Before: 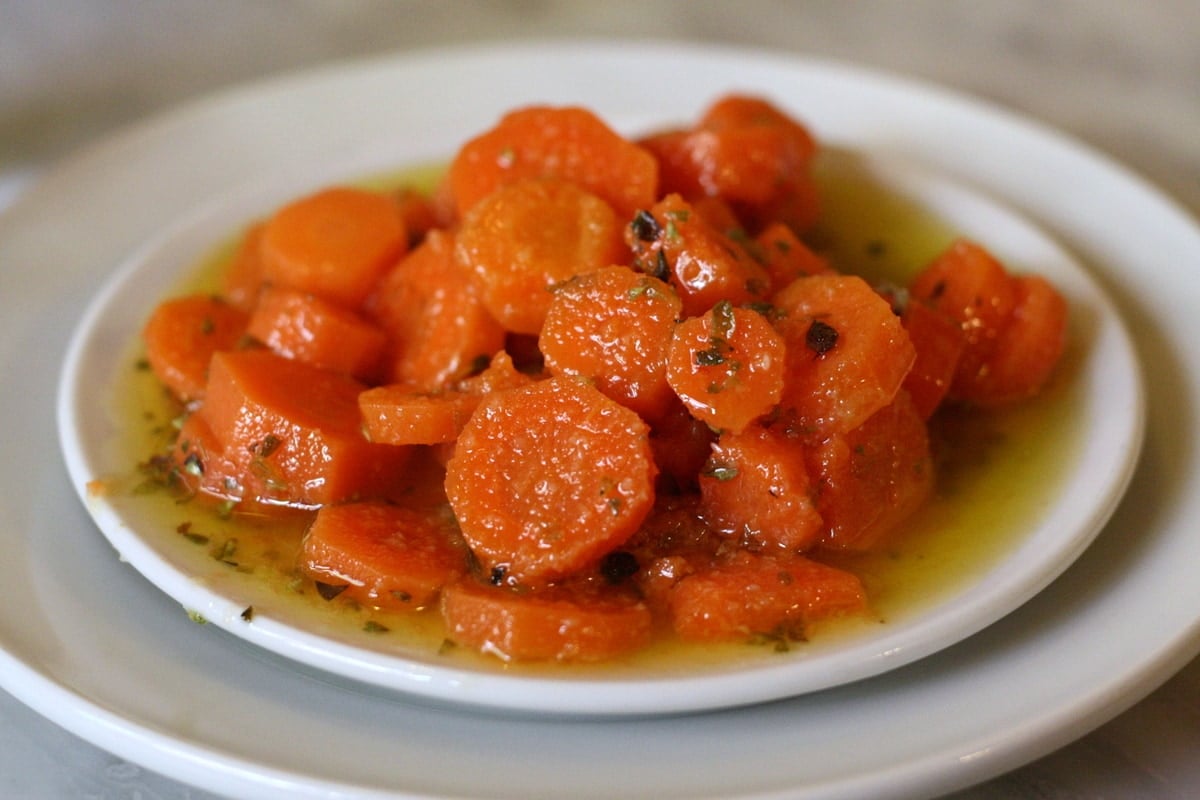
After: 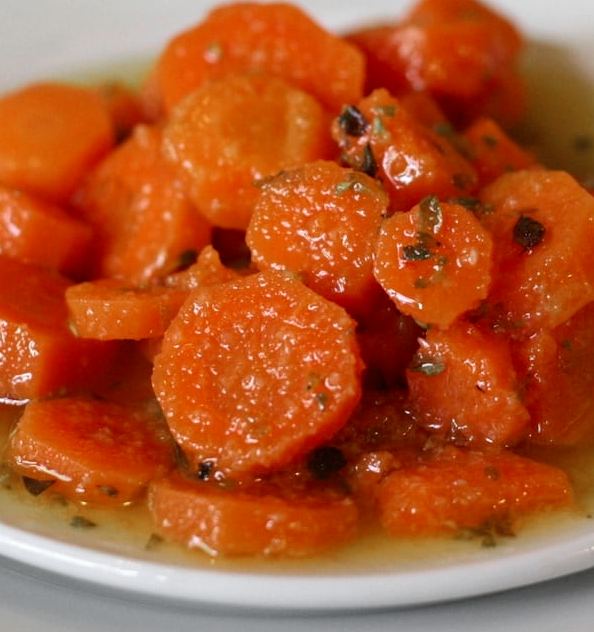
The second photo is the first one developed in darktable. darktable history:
crop and rotate: angle 0.021°, left 24.424%, top 13.175%, right 26.047%, bottom 7.657%
color zones: curves: ch1 [(0, 0.638) (0.193, 0.442) (0.286, 0.15) (0.429, 0.14) (0.571, 0.142) (0.714, 0.154) (0.857, 0.175) (1, 0.638)]
